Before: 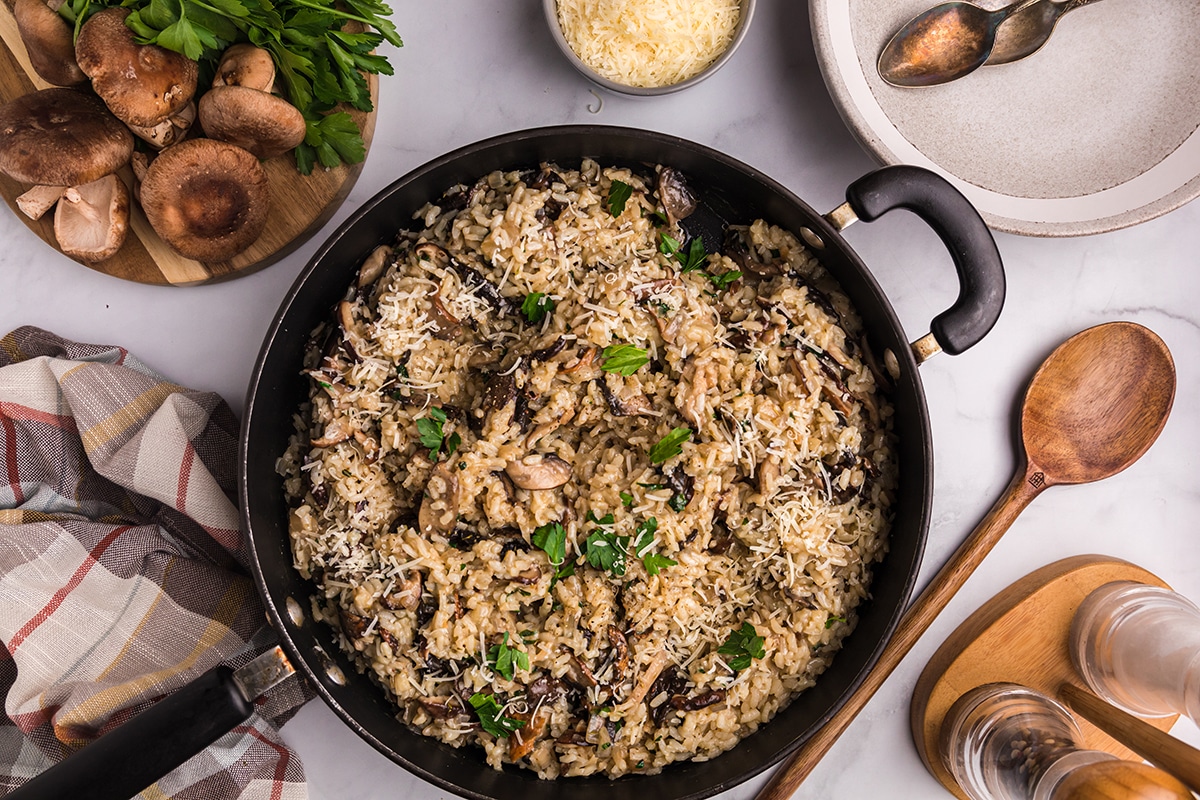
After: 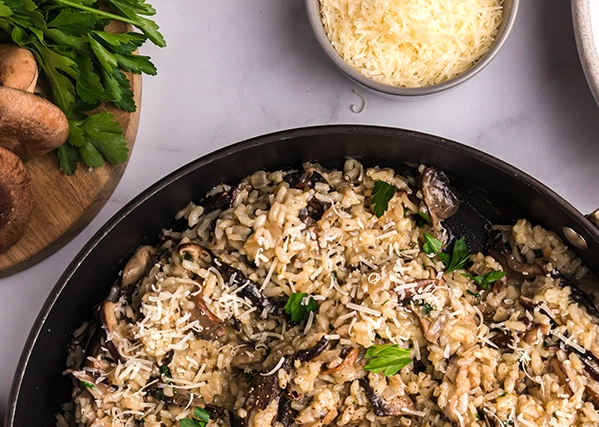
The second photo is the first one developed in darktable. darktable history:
exposure: exposure 0.226 EV, compensate highlight preservation false
crop: left 19.758%, right 30.3%, bottom 46.603%
